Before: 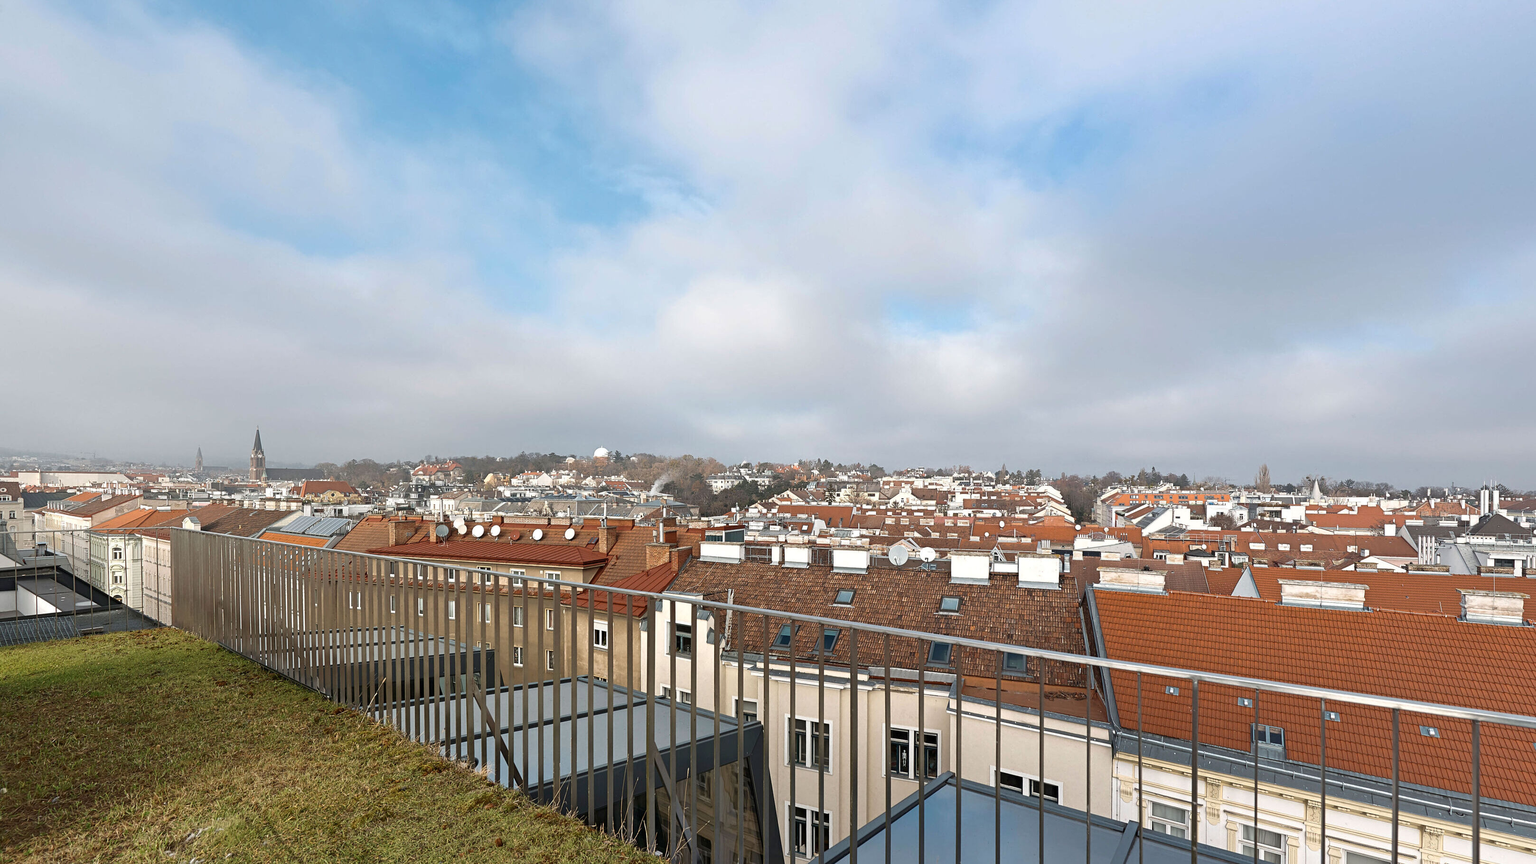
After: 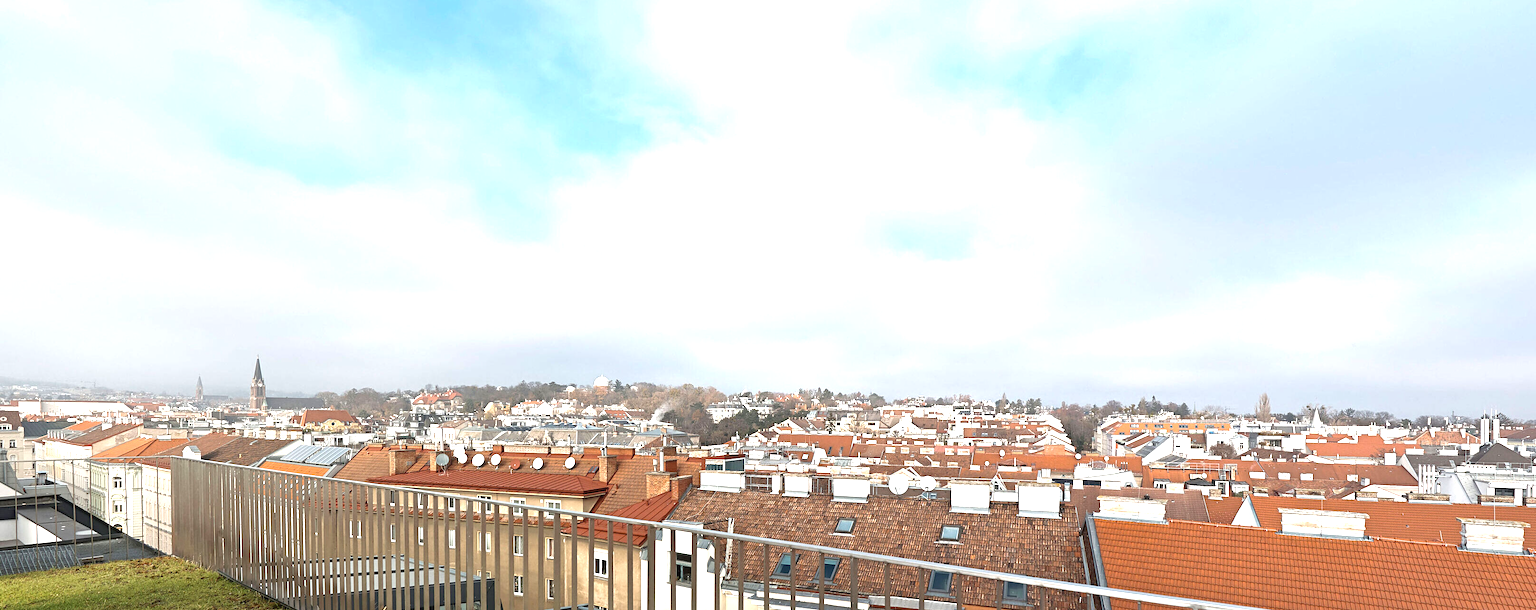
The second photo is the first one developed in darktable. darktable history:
crop and rotate: top 8.293%, bottom 20.996%
exposure: black level correction 0, exposure 0.9 EV, compensate highlight preservation false
white balance: emerald 1
